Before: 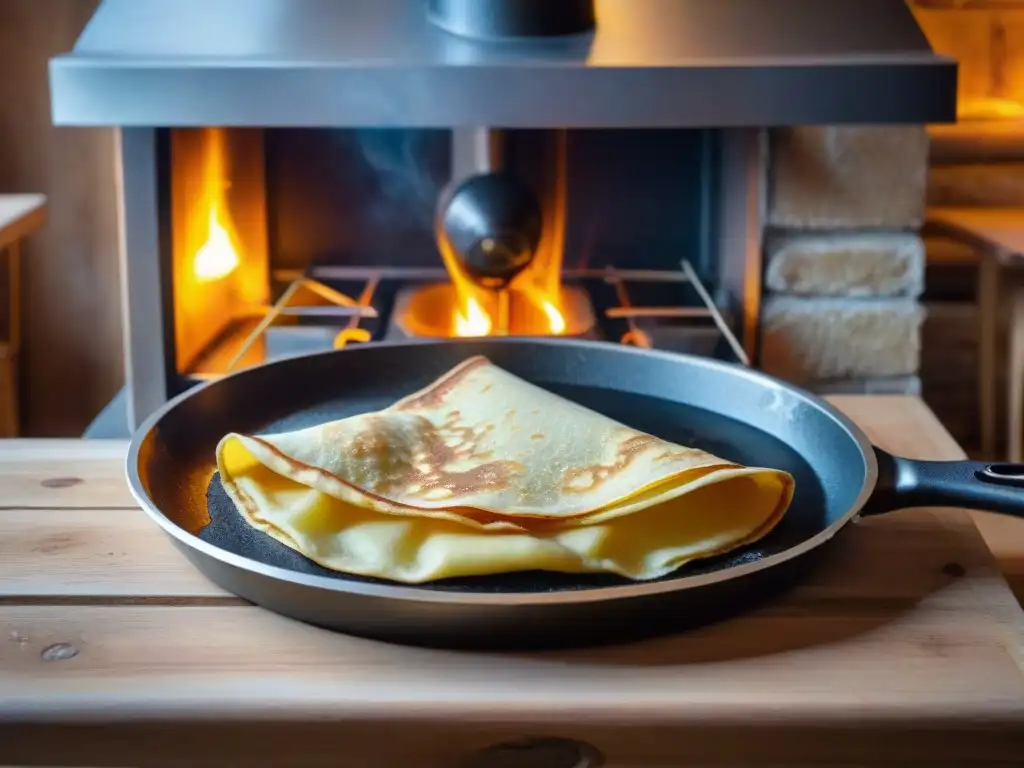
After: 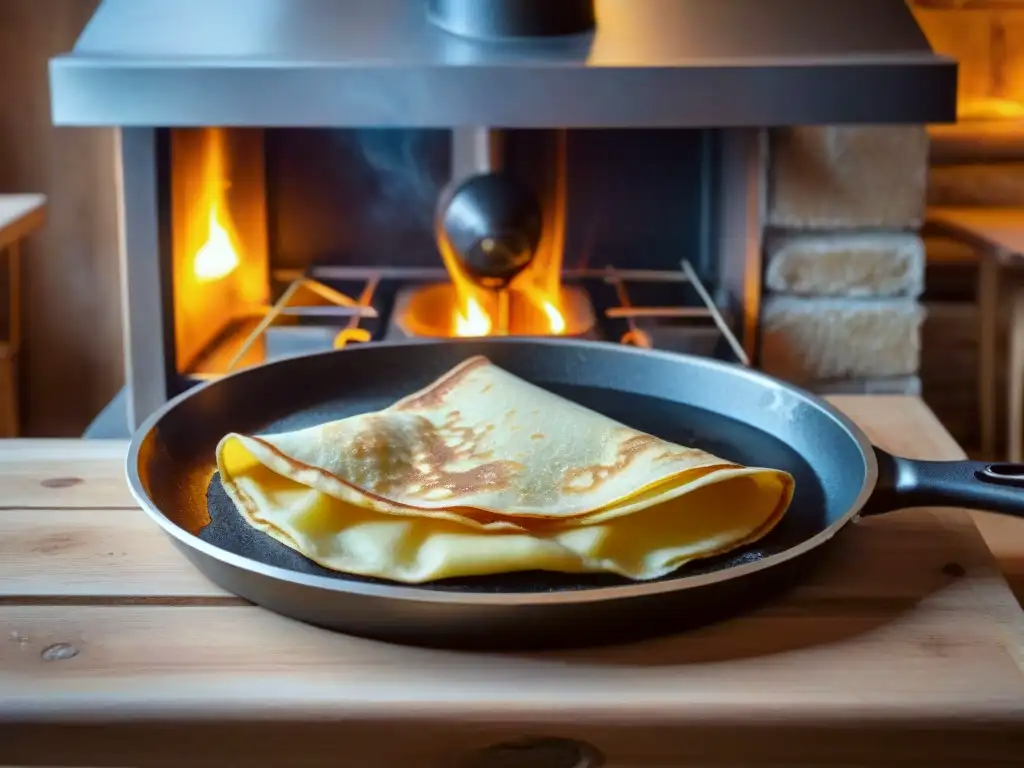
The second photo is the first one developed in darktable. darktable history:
color correction: highlights a* -2.74, highlights b* -1.93, shadows a* 2.54, shadows b* 2.78
